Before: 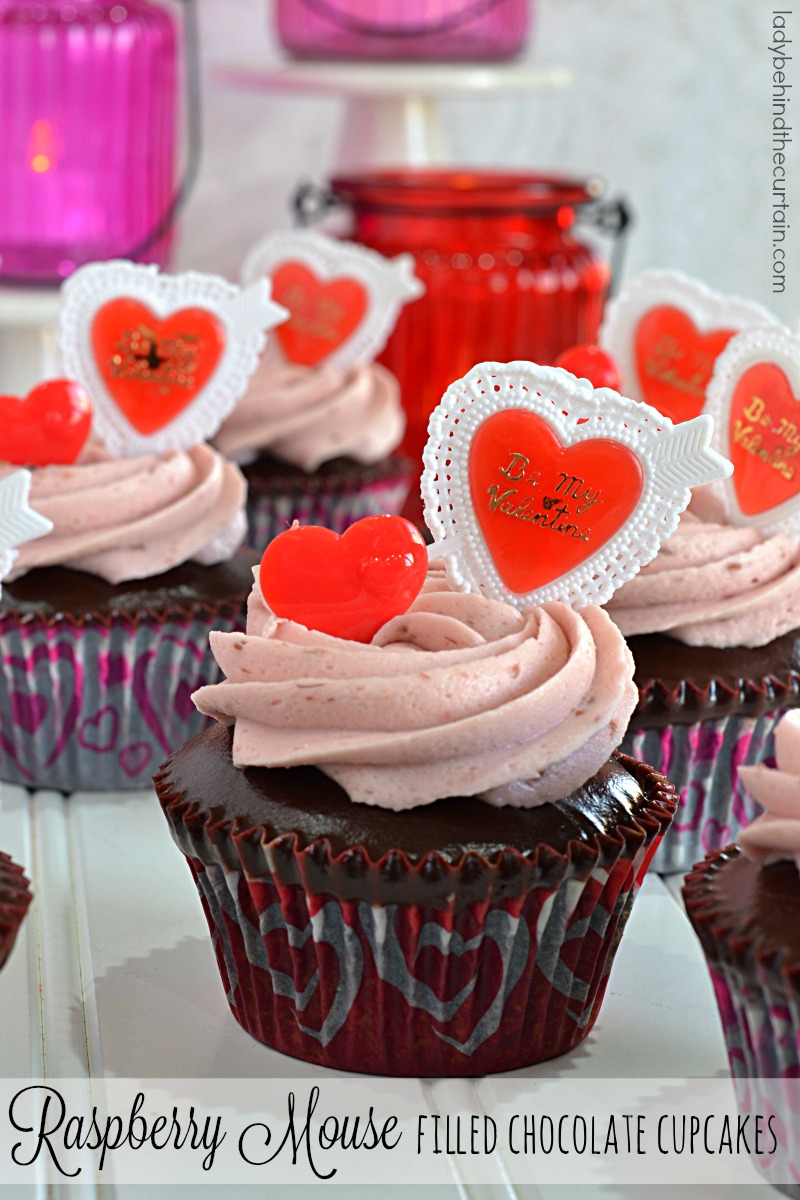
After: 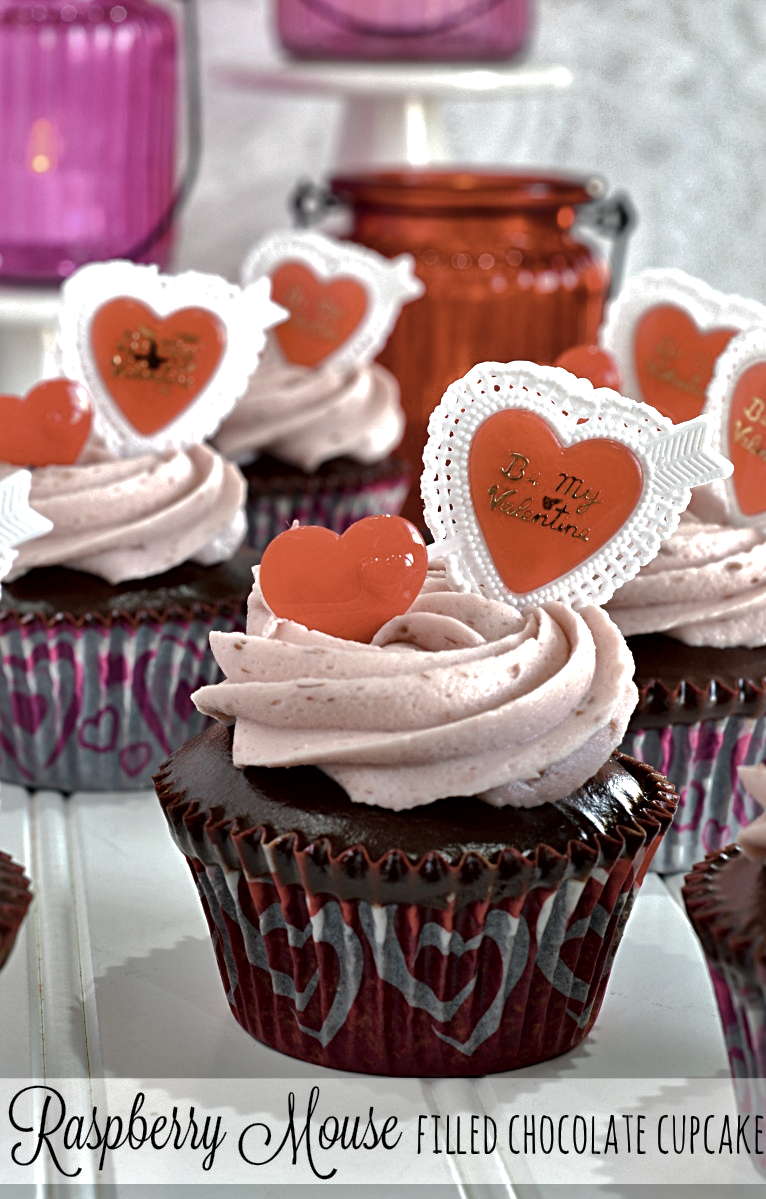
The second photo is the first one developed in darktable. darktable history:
color correction: saturation 0.57
shadows and highlights: shadows 40, highlights -60
local contrast: mode bilateral grid, contrast 25, coarseness 60, detail 151%, midtone range 0.2
crop: right 4.126%, bottom 0.031%
color balance rgb: perceptual saturation grading › highlights -29.58%, perceptual saturation grading › mid-tones 29.47%, perceptual saturation grading › shadows 59.73%, perceptual brilliance grading › global brilliance -17.79%, perceptual brilliance grading › highlights 28.73%, global vibrance 15.44%
